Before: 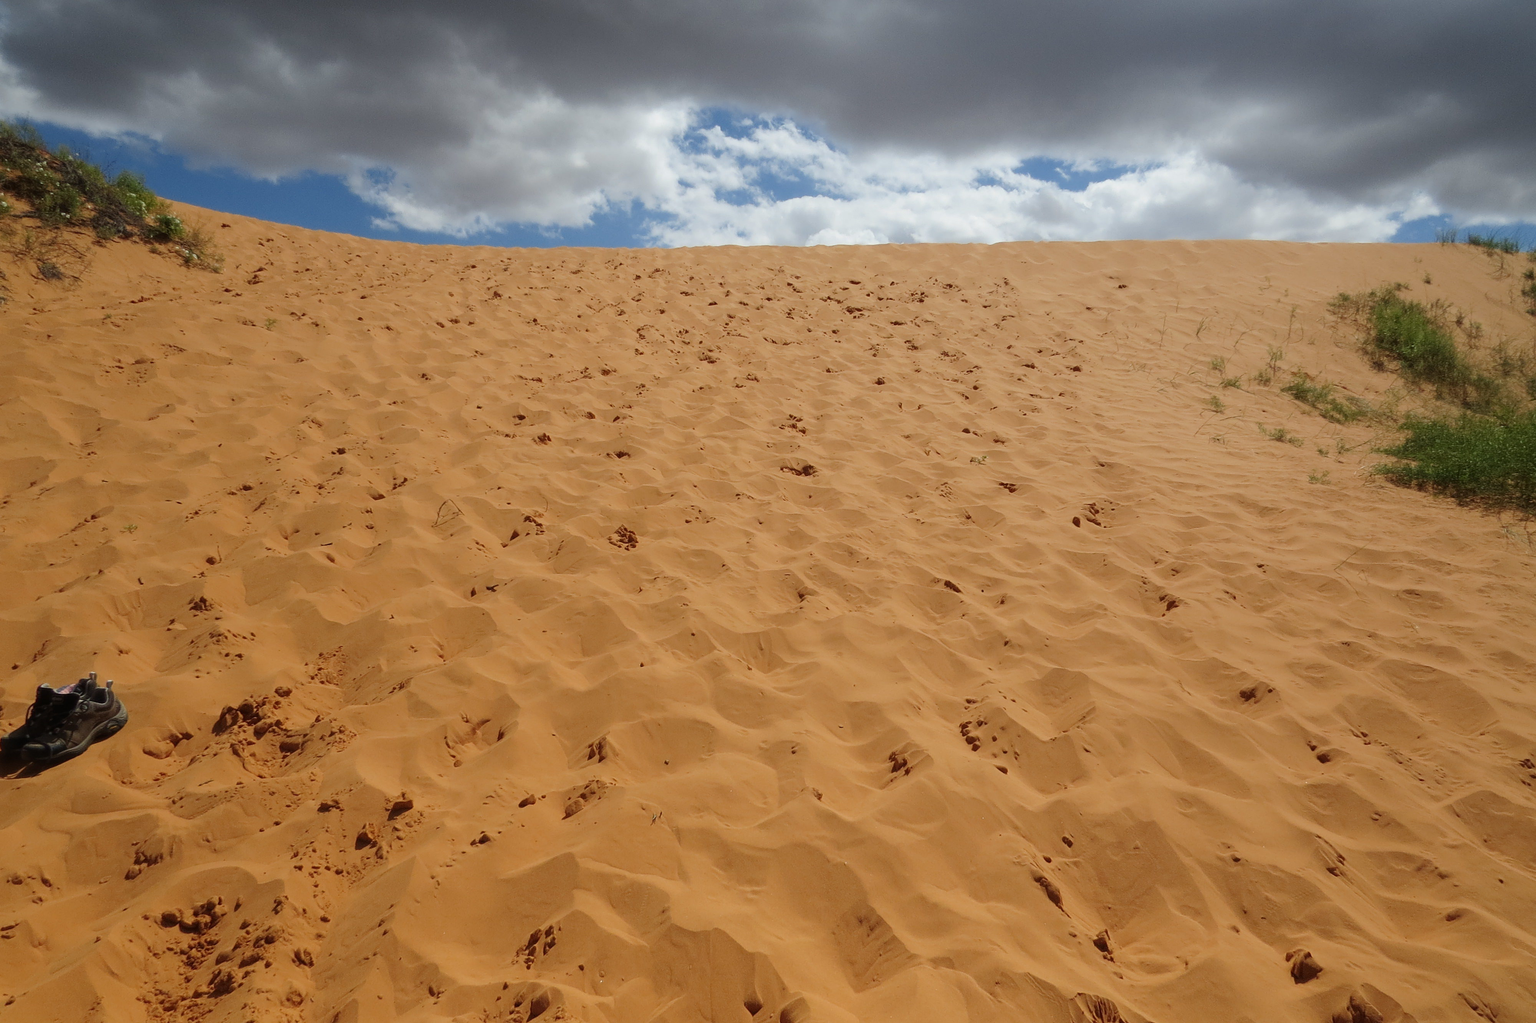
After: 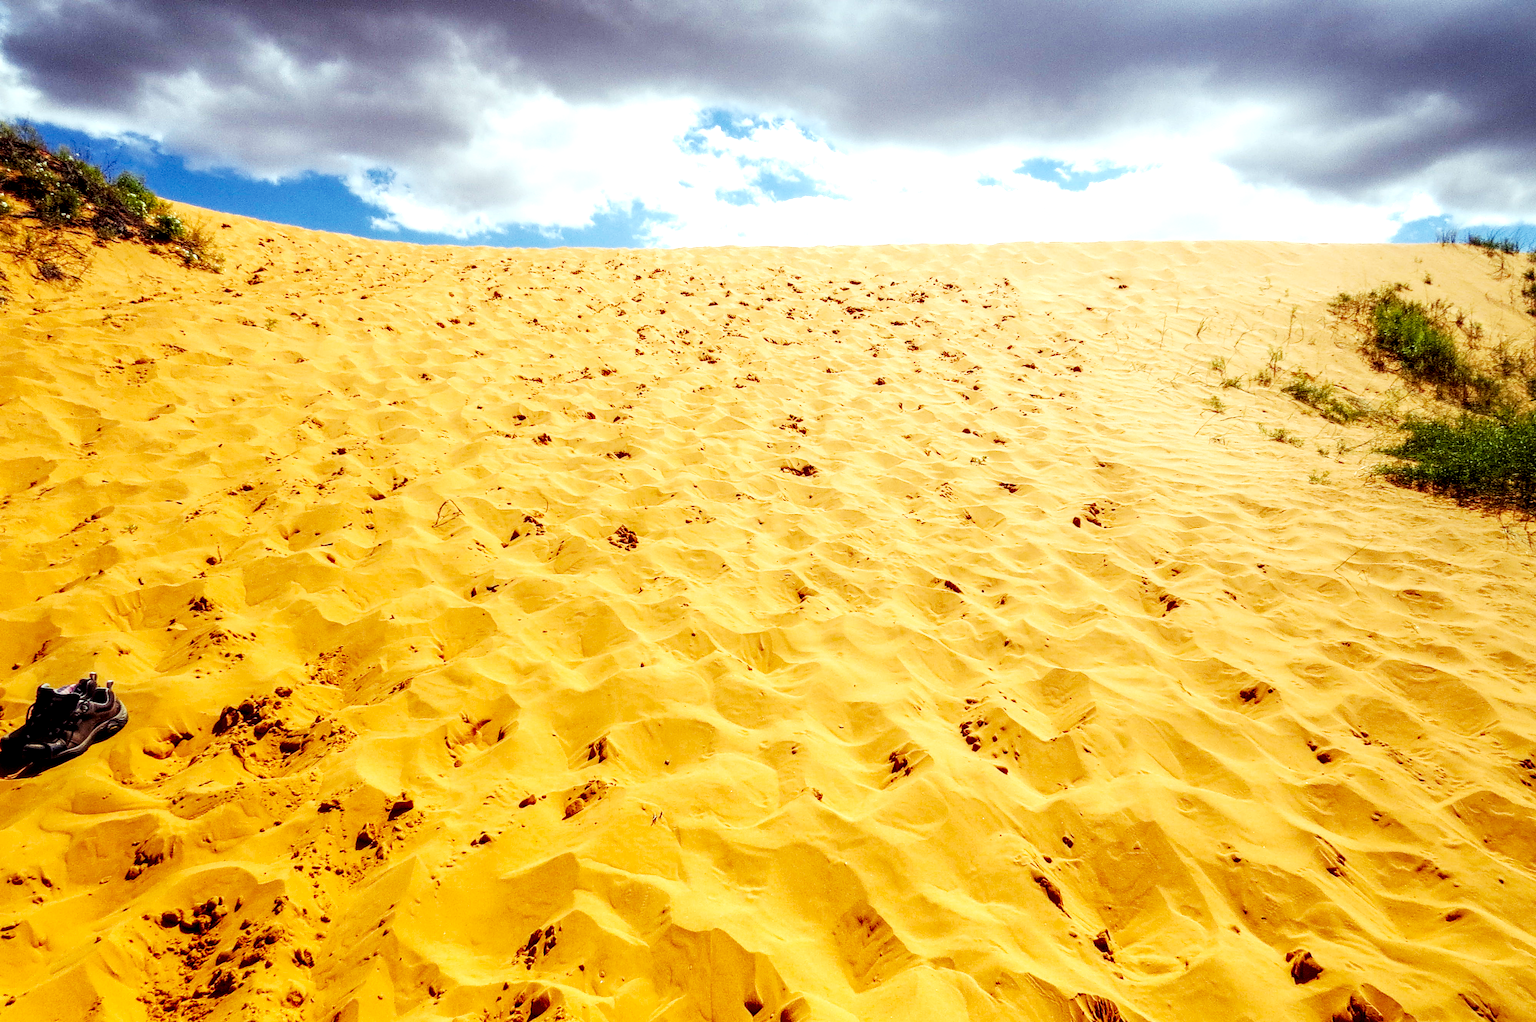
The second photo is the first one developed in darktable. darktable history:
base curve: curves: ch0 [(0, 0) (0.007, 0.004) (0.027, 0.03) (0.046, 0.07) (0.207, 0.54) (0.442, 0.872) (0.673, 0.972) (1, 1)], preserve colors none
local contrast: detail 160%
color balance rgb: shadows lift › luminance 0.49%, shadows lift › chroma 6.83%, shadows lift › hue 300.29°, power › hue 208.98°, highlights gain › luminance 20.24%, highlights gain › chroma 2.73%, highlights gain › hue 173.85°, perceptual saturation grading › global saturation 18.05%
